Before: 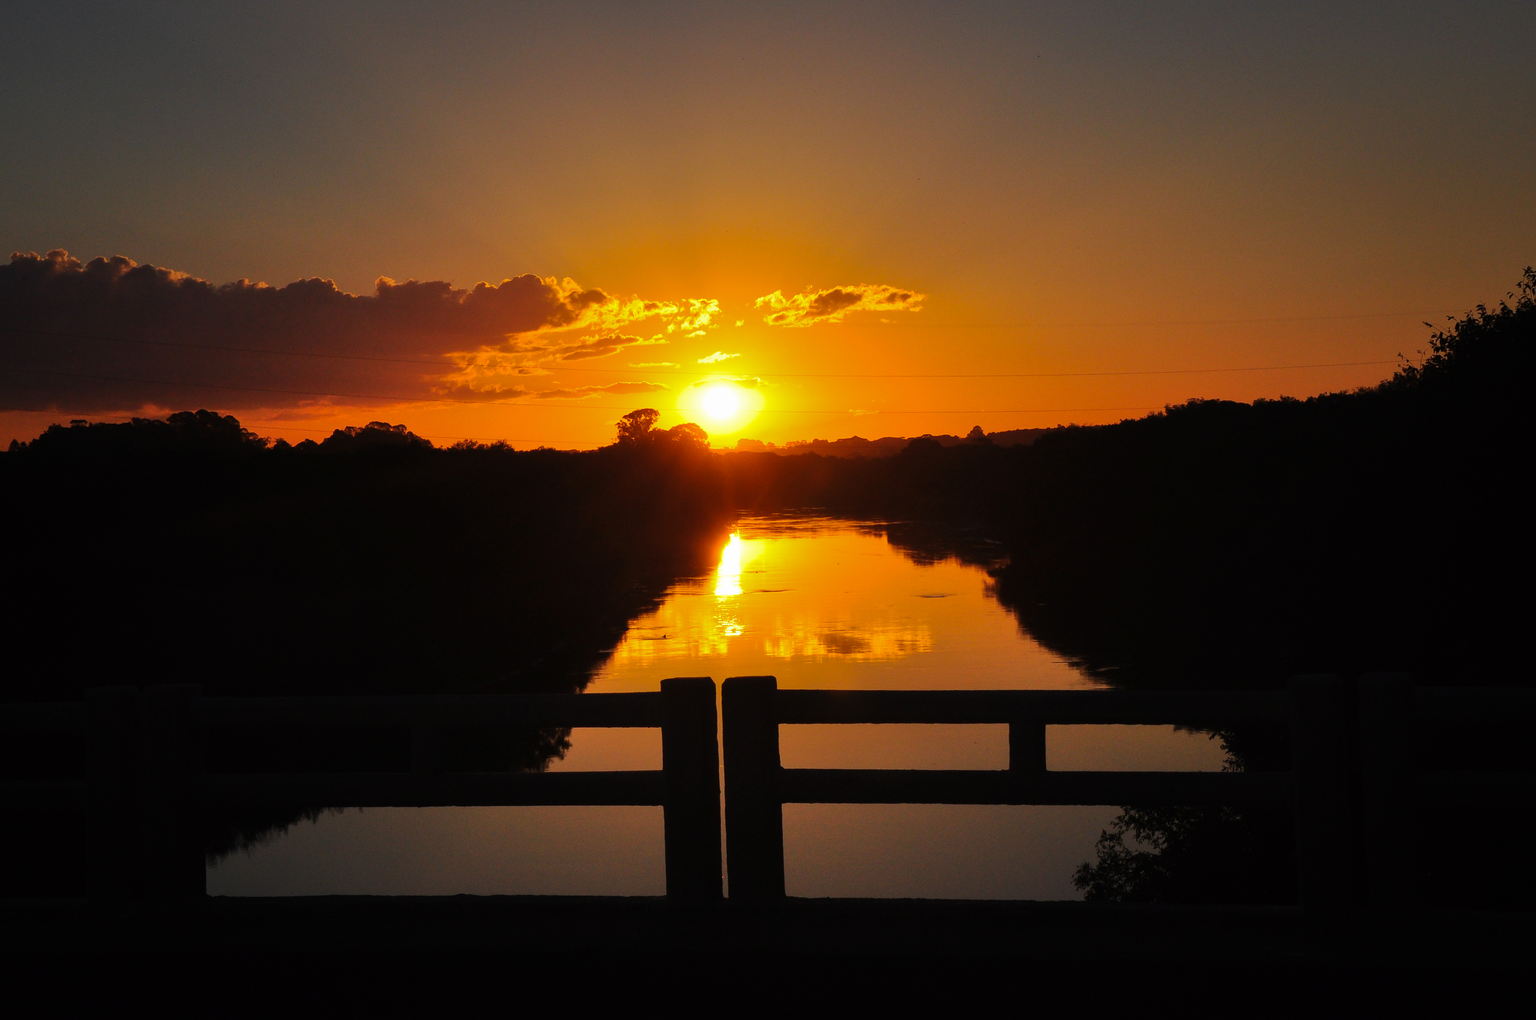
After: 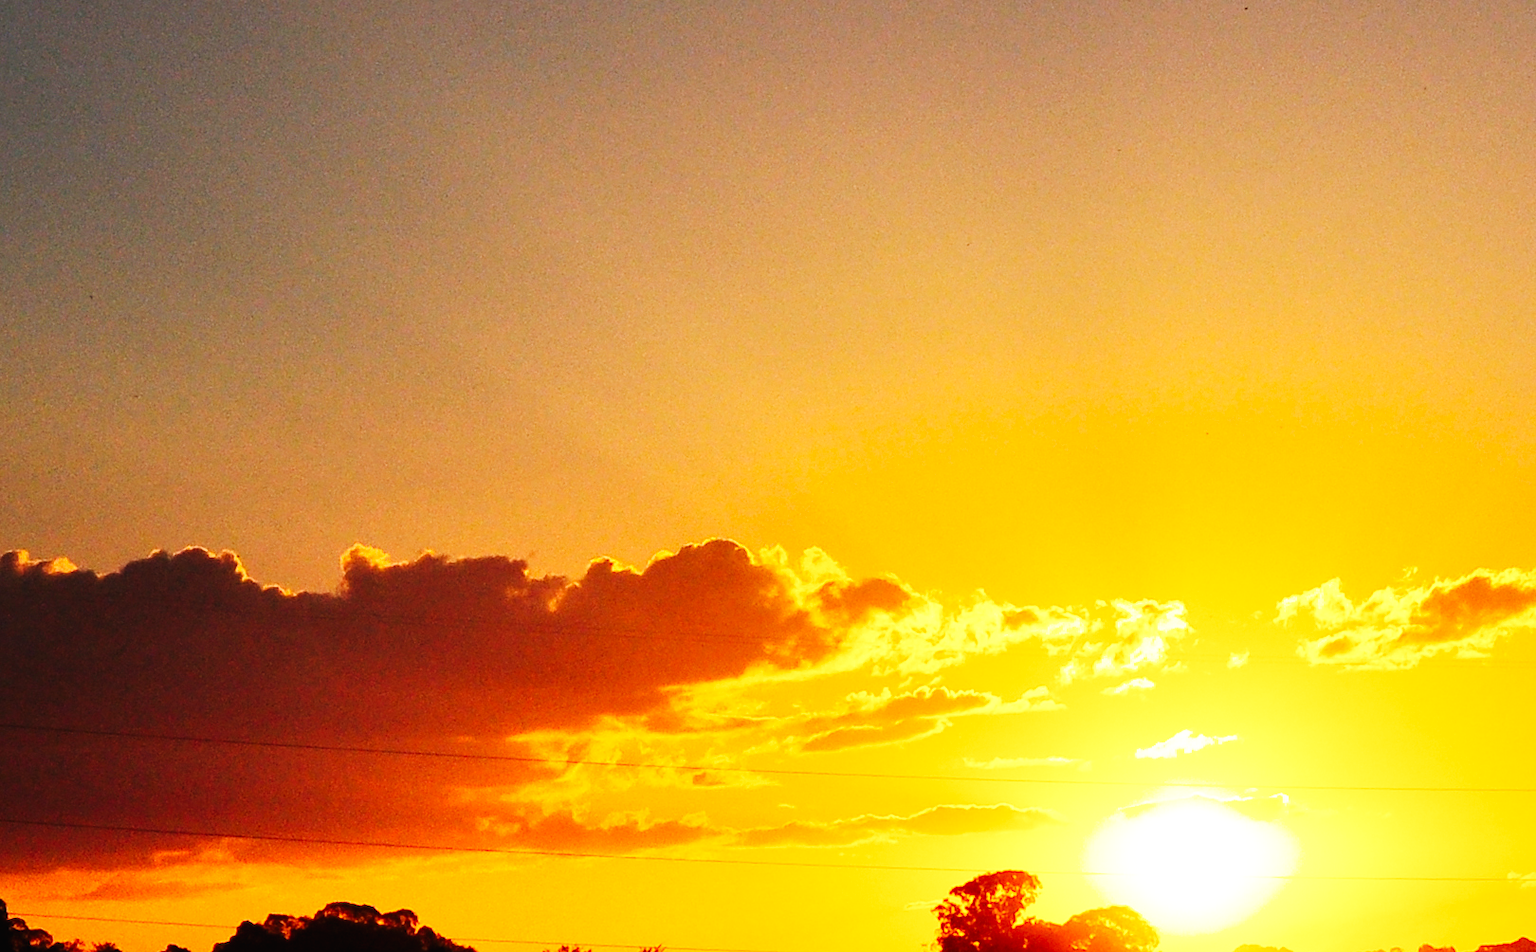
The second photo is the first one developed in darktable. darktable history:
crop: left 15.452%, top 5.459%, right 43.956%, bottom 56.62%
base curve: curves: ch0 [(0, 0.003) (0.001, 0.002) (0.006, 0.004) (0.02, 0.022) (0.048, 0.086) (0.094, 0.234) (0.162, 0.431) (0.258, 0.629) (0.385, 0.8) (0.548, 0.918) (0.751, 0.988) (1, 1)], preserve colors none
tone equalizer: -8 EV -0.417 EV, -7 EV -0.389 EV, -6 EV -0.333 EV, -5 EV -0.222 EV, -3 EV 0.222 EV, -2 EV 0.333 EV, -1 EV 0.389 EV, +0 EV 0.417 EV, edges refinement/feathering 500, mask exposure compensation -1.57 EV, preserve details no
